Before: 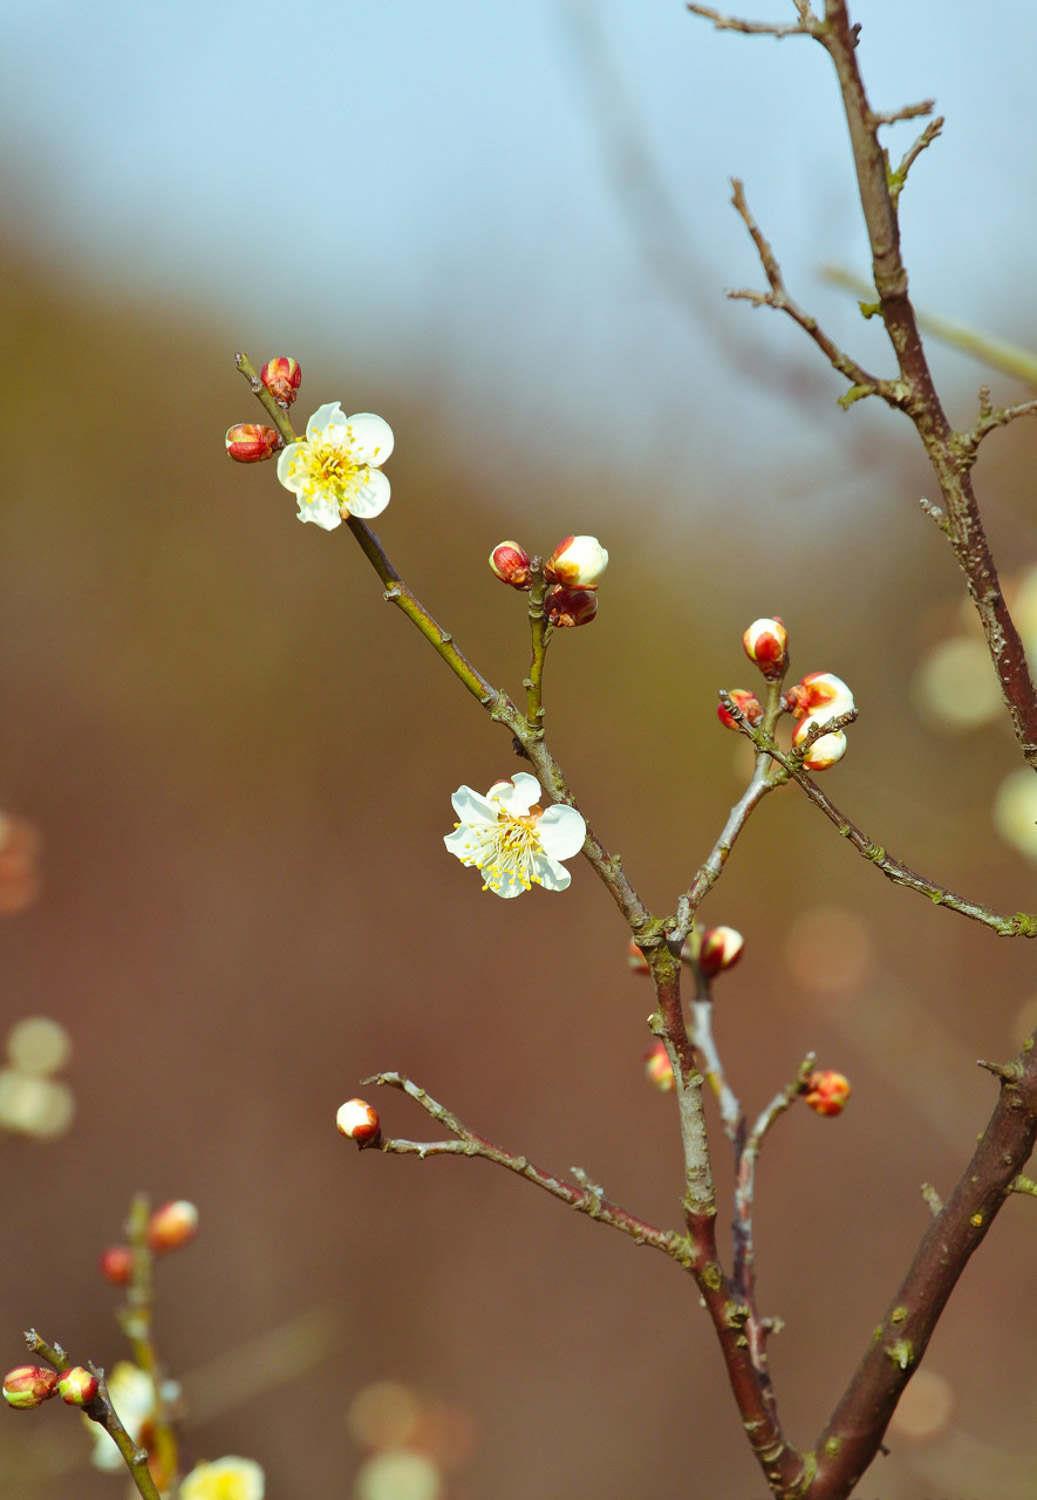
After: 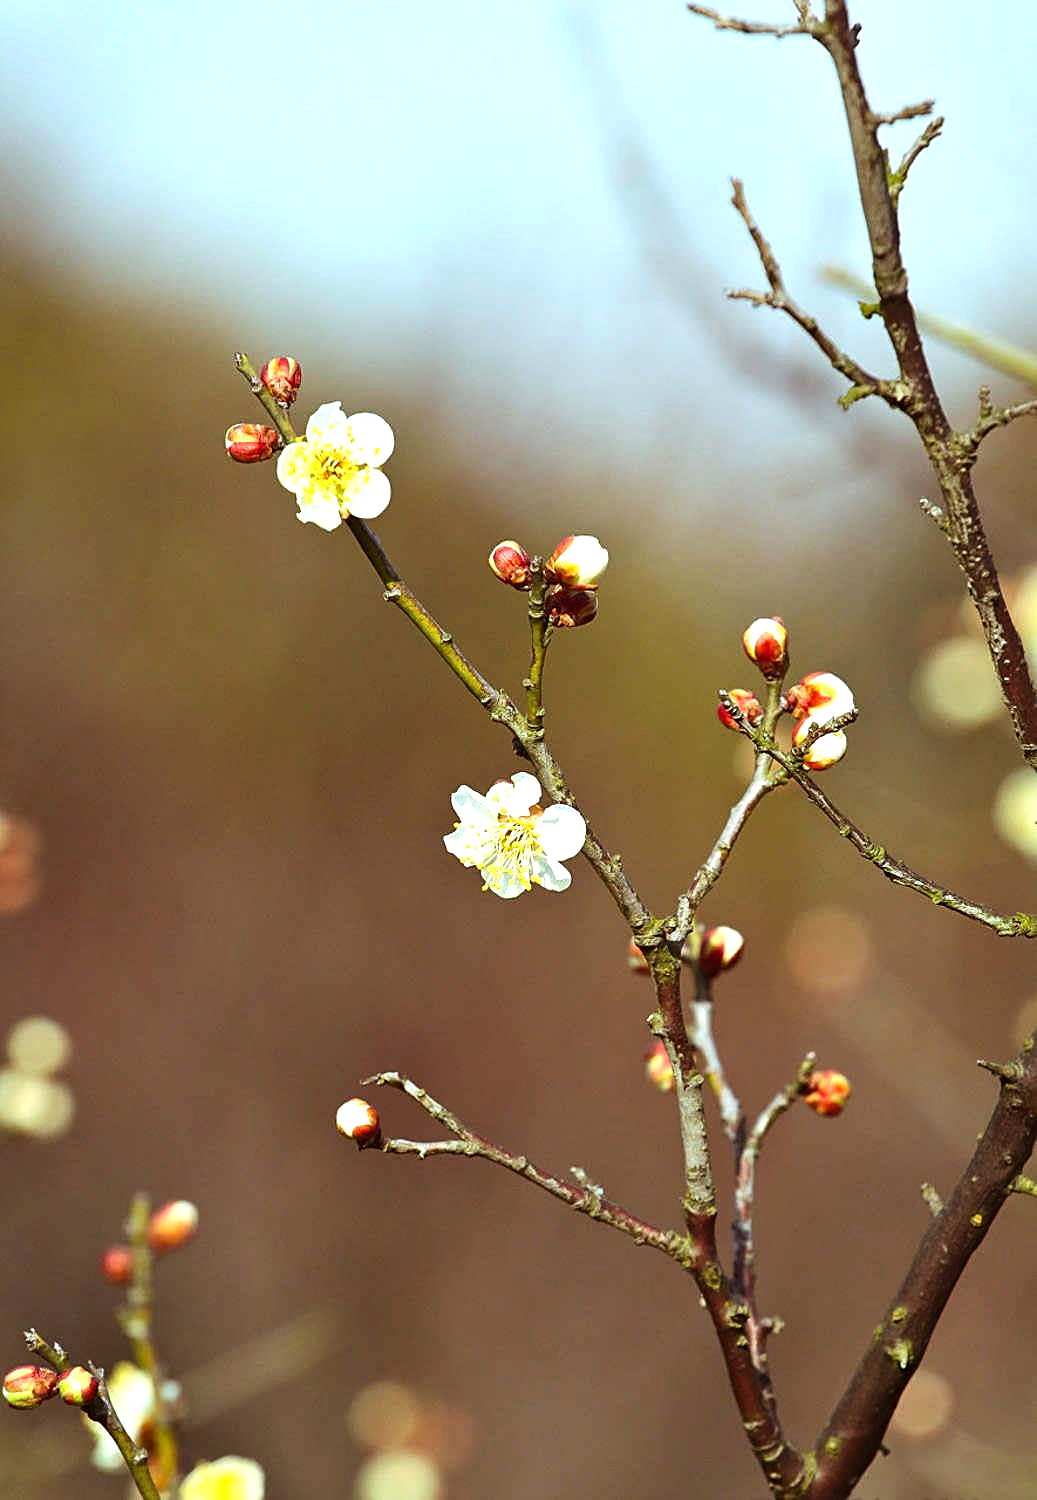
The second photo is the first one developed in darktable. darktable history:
tone equalizer: -8 EV -0.781 EV, -7 EV -0.69 EV, -6 EV -0.609 EV, -5 EV -0.39 EV, -3 EV 0.379 EV, -2 EV 0.6 EV, -1 EV 0.7 EV, +0 EV 0.78 EV, edges refinement/feathering 500, mask exposure compensation -1.57 EV, preserve details no
sharpen: on, module defaults
exposure: compensate highlight preservation false
